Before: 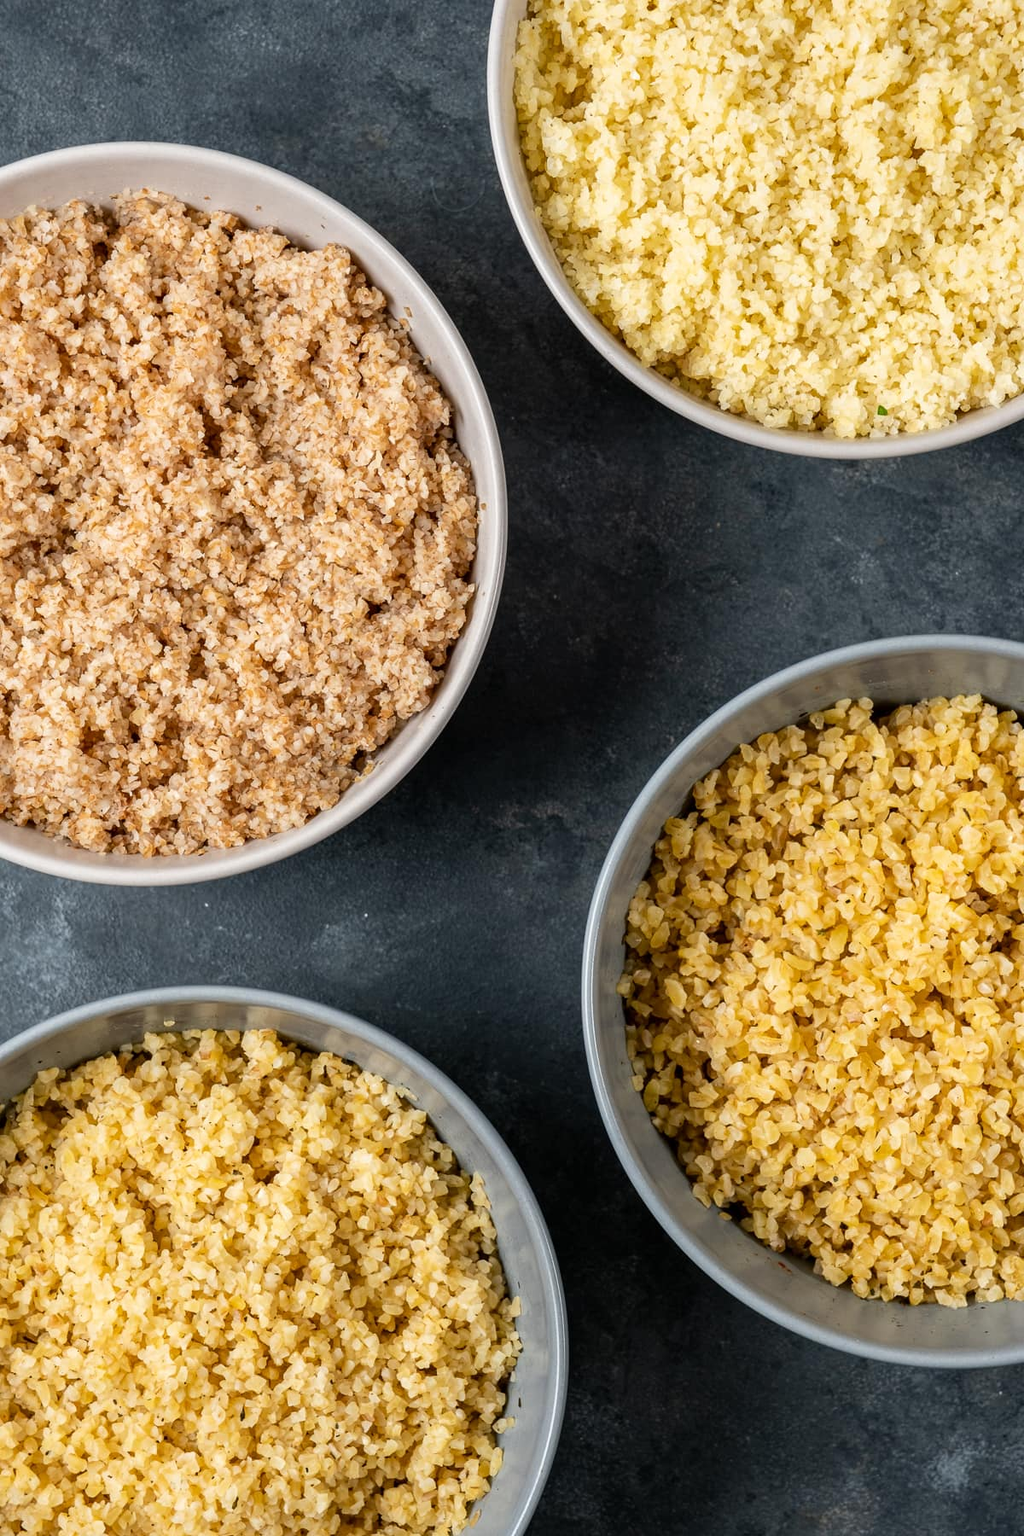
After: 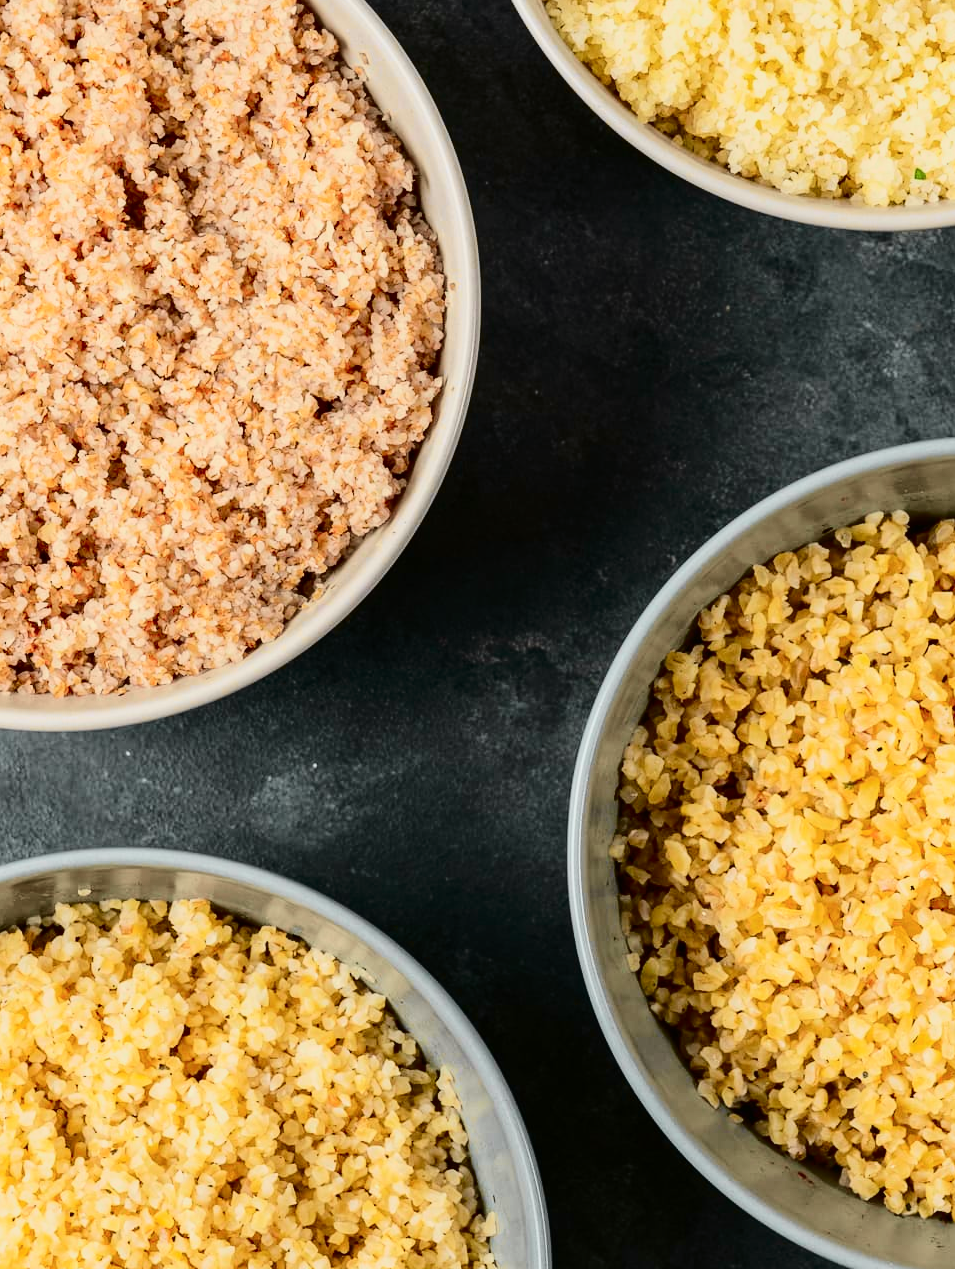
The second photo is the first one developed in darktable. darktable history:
crop: left 9.517%, top 17.1%, right 10.842%, bottom 12.4%
tone curve: curves: ch0 [(0, 0.006) (0.184, 0.117) (0.405, 0.46) (0.456, 0.528) (0.634, 0.728) (0.877, 0.89) (0.984, 0.935)]; ch1 [(0, 0) (0.443, 0.43) (0.492, 0.489) (0.566, 0.579) (0.595, 0.625) (0.608, 0.667) (0.65, 0.729) (1, 1)]; ch2 [(0, 0) (0.33, 0.301) (0.421, 0.443) (0.447, 0.489) (0.492, 0.498) (0.537, 0.583) (0.586, 0.591) (0.663, 0.686) (1, 1)], color space Lab, independent channels, preserve colors none
